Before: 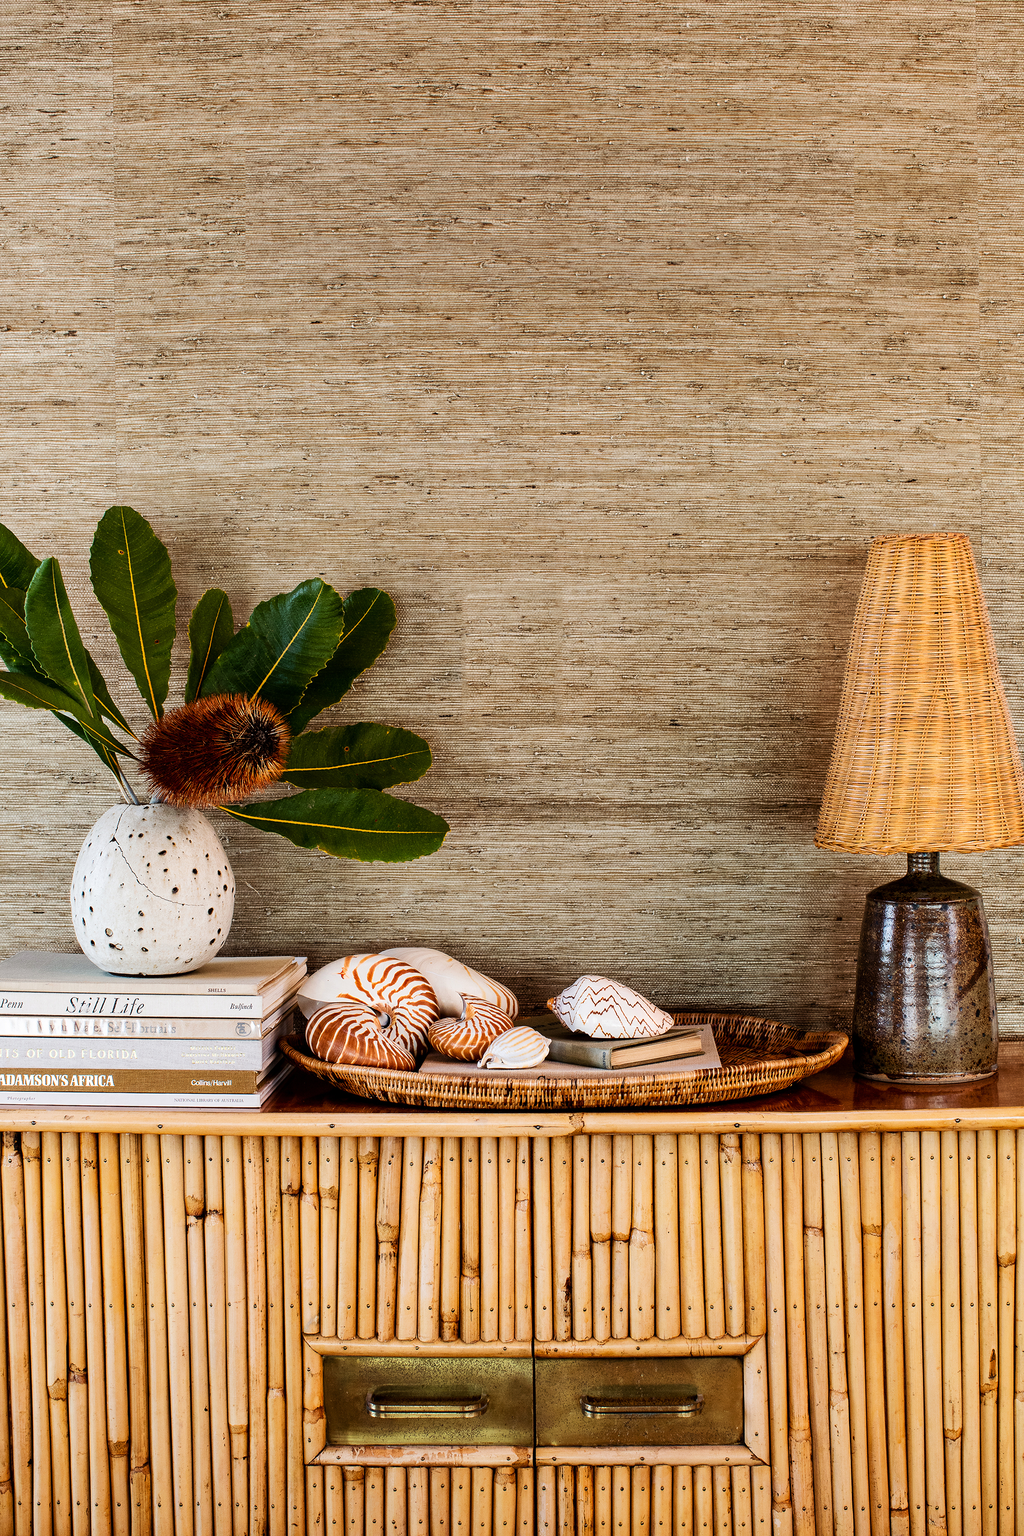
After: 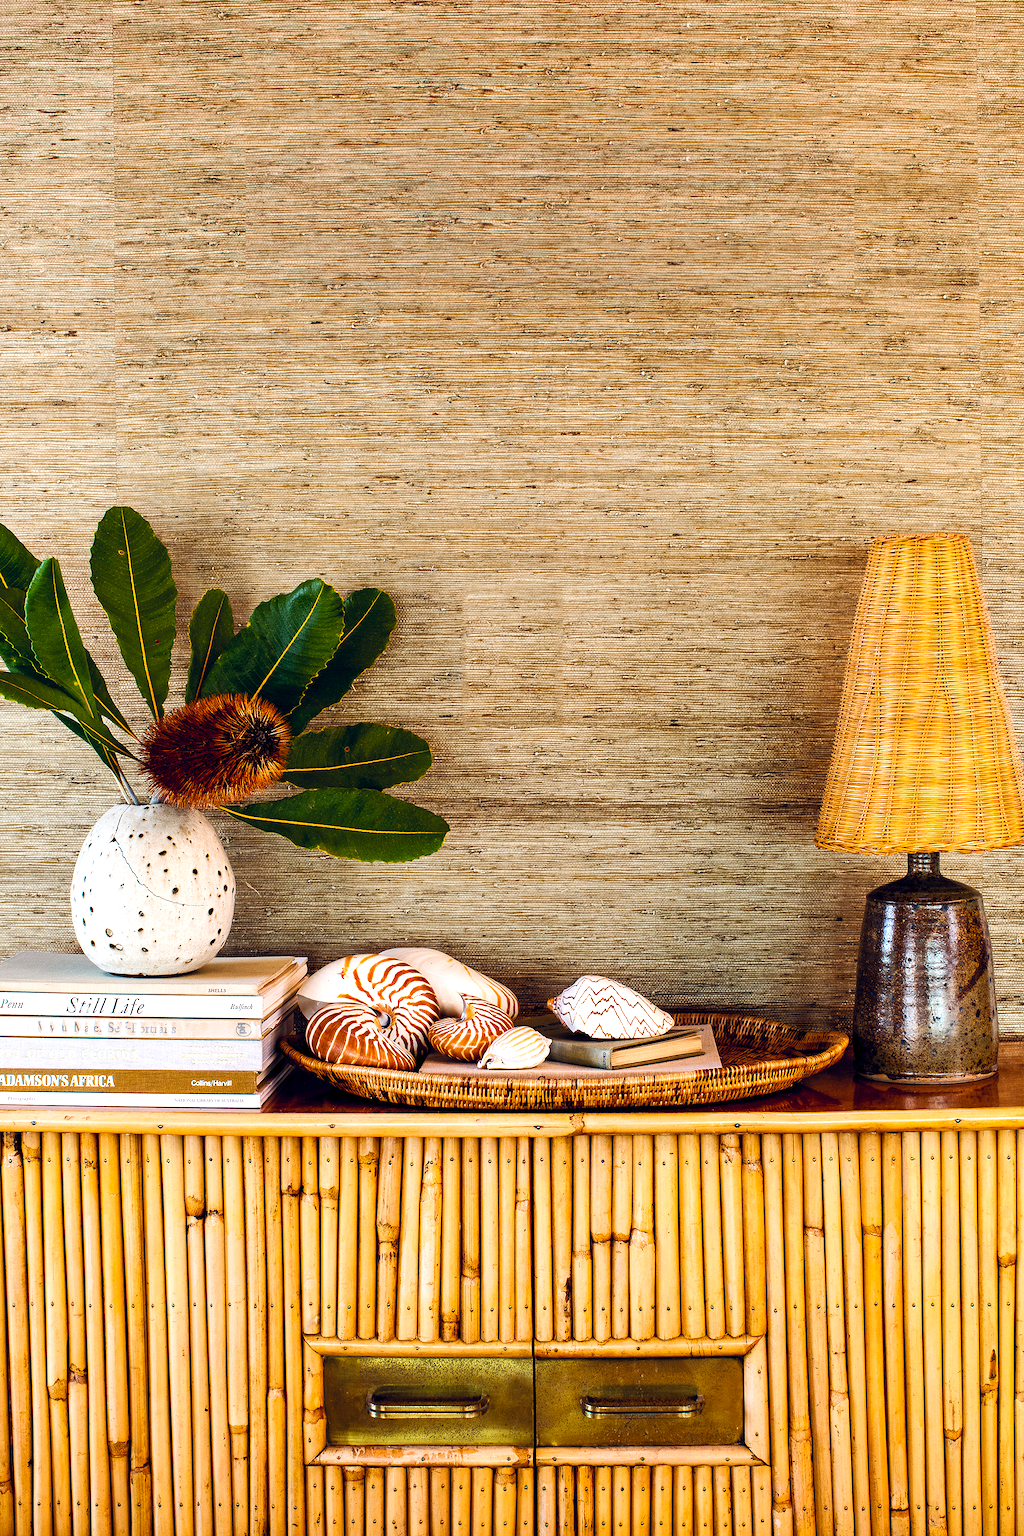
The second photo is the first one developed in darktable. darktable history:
color balance rgb: global offset › chroma 0.068%, global offset › hue 253.07°, perceptual saturation grading › global saturation 10.139%, perceptual brilliance grading › global brilliance 11.1%, global vibrance 31.323%
